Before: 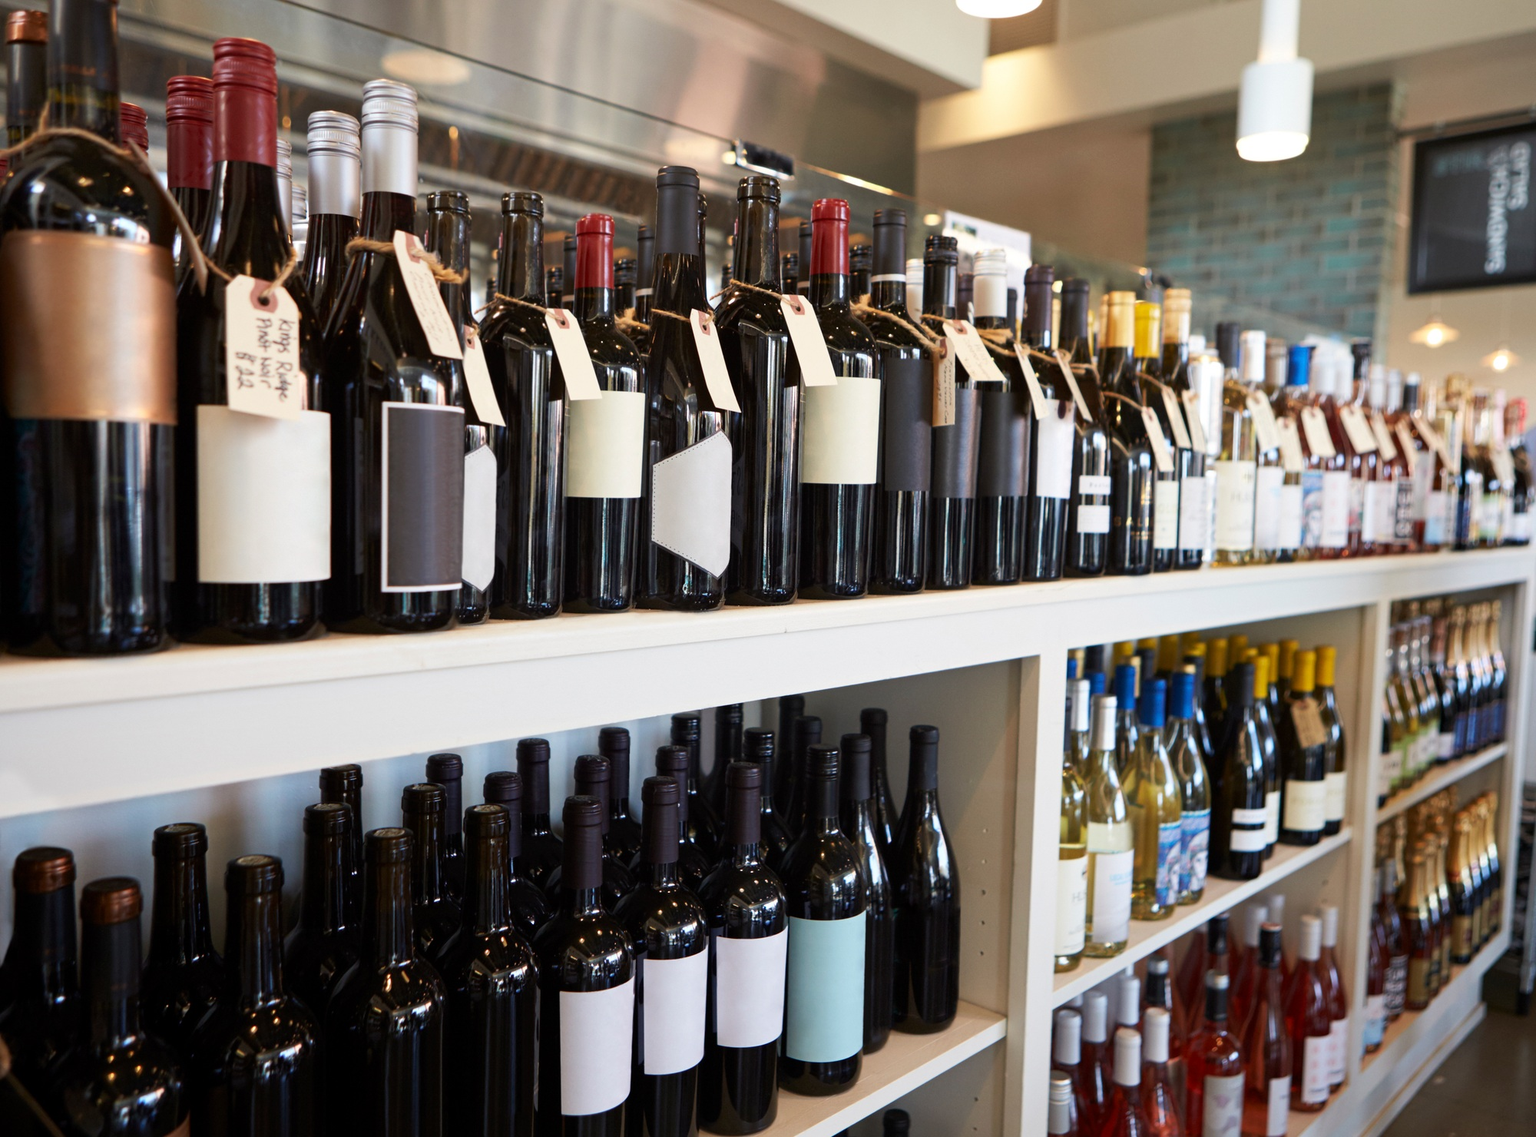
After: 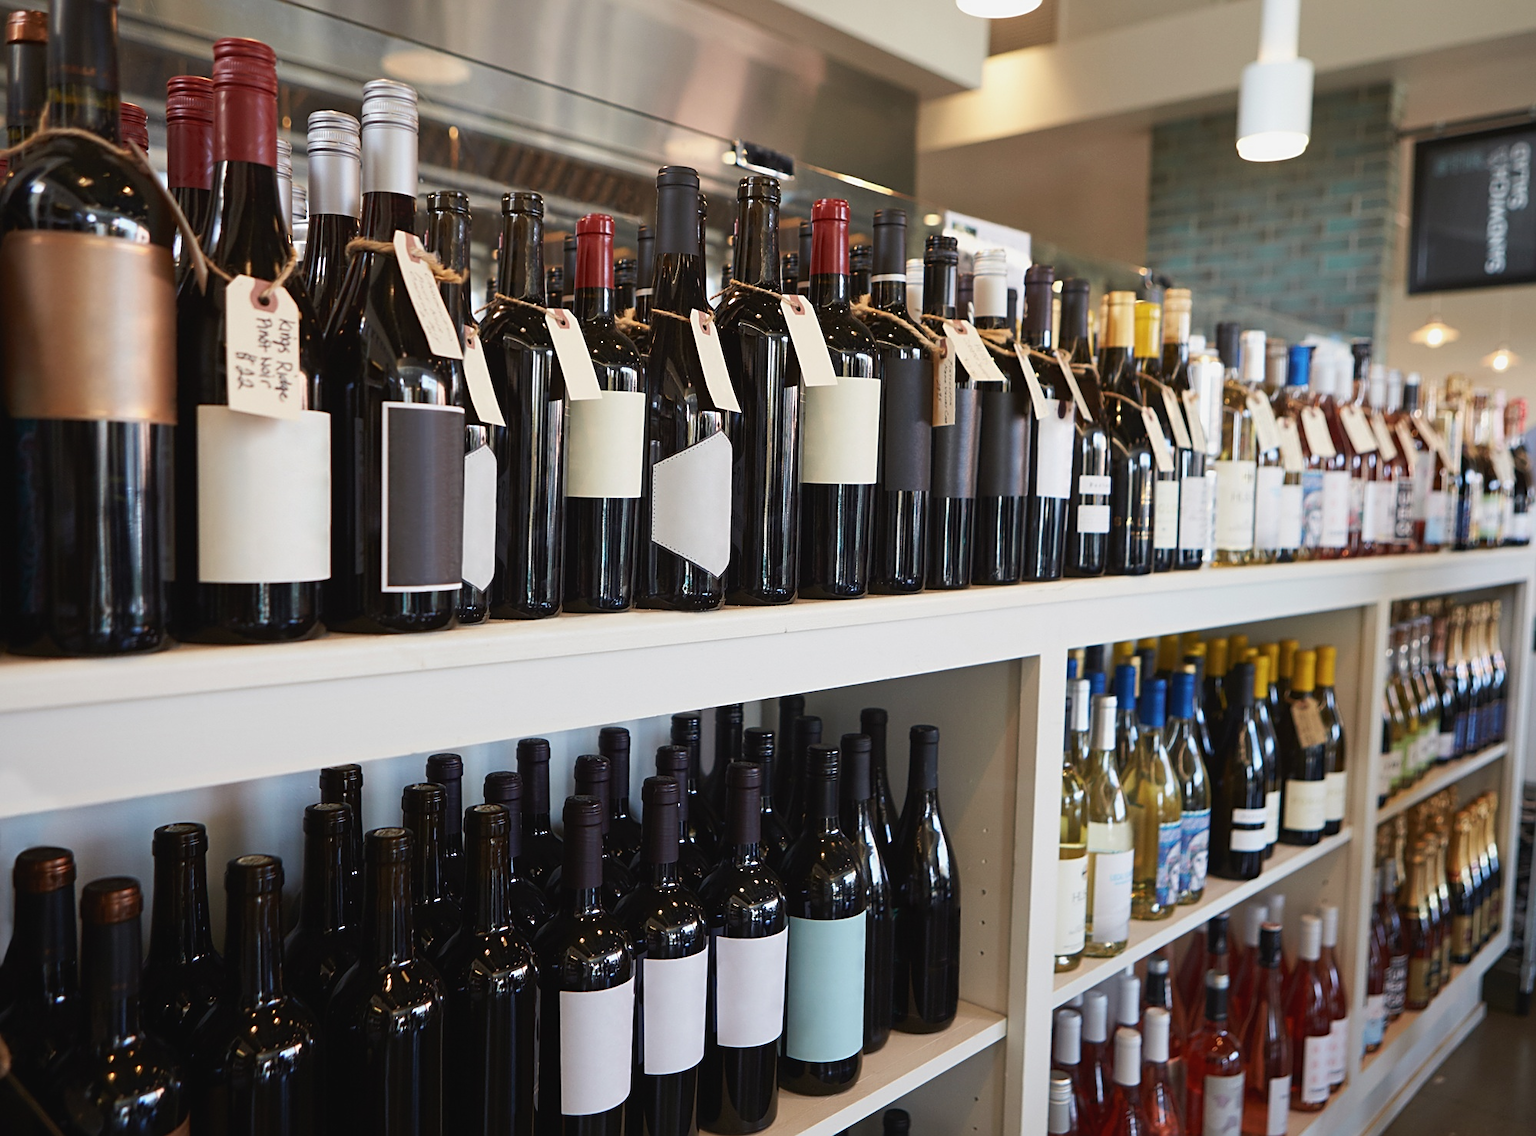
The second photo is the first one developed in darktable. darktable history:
contrast brightness saturation: contrast -0.074, brightness -0.04, saturation -0.107
sharpen: on, module defaults
